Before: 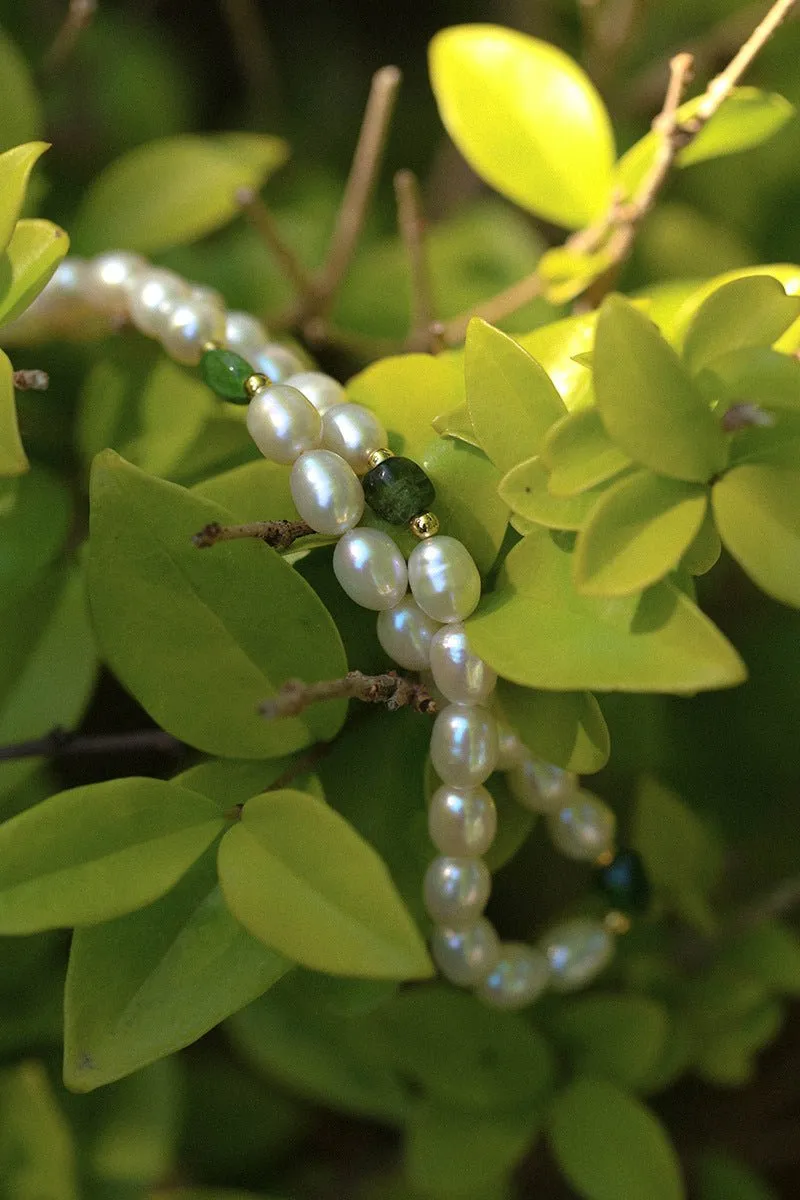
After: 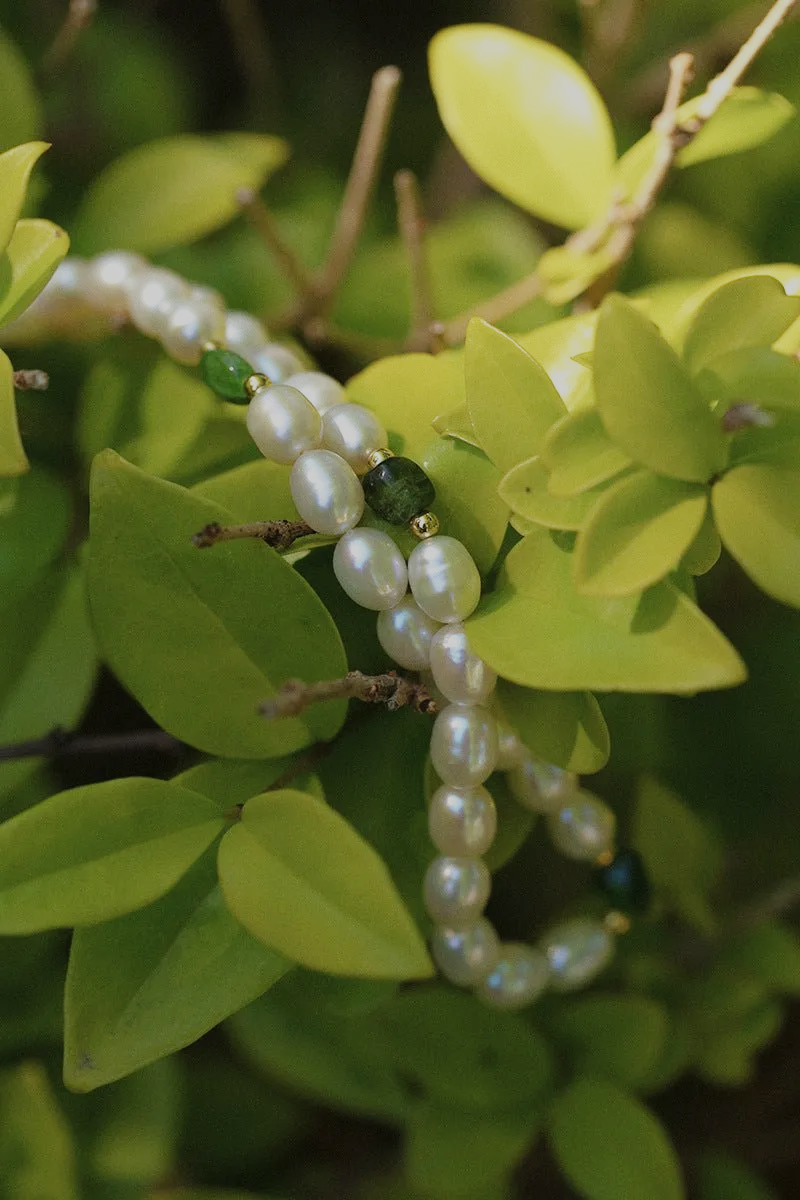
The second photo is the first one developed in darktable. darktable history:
filmic rgb: black relative exposure -16 EV, white relative exposure 4.97 EV, threshold 2.99 EV, hardness 6.24, preserve chrominance no, color science v5 (2021), contrast in shadows safe, contrast in highlights safe, enable highlight reconstruction true
